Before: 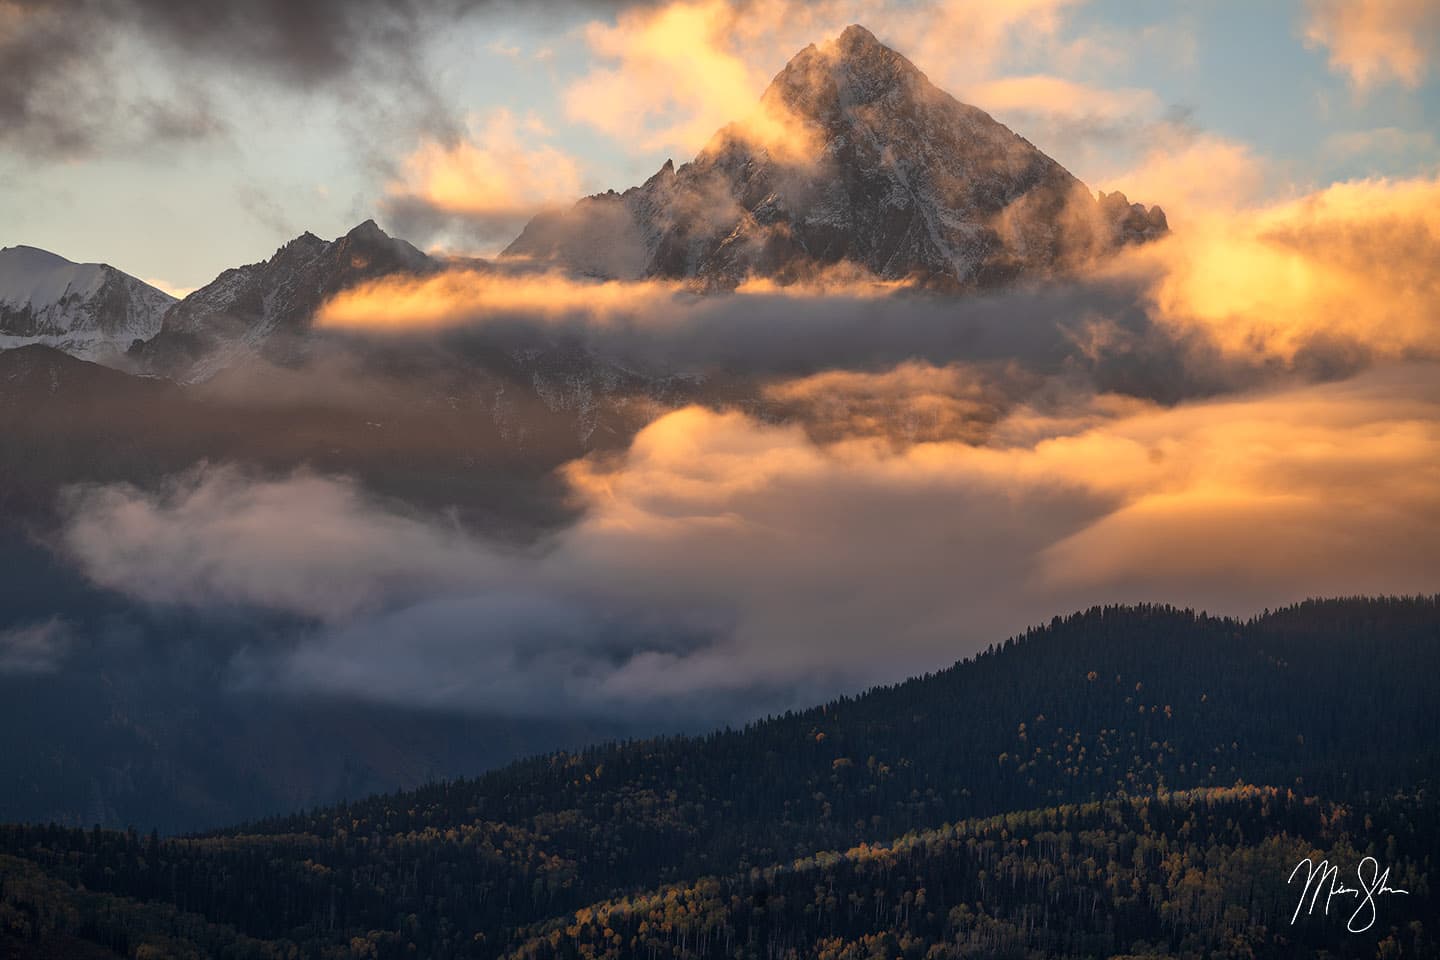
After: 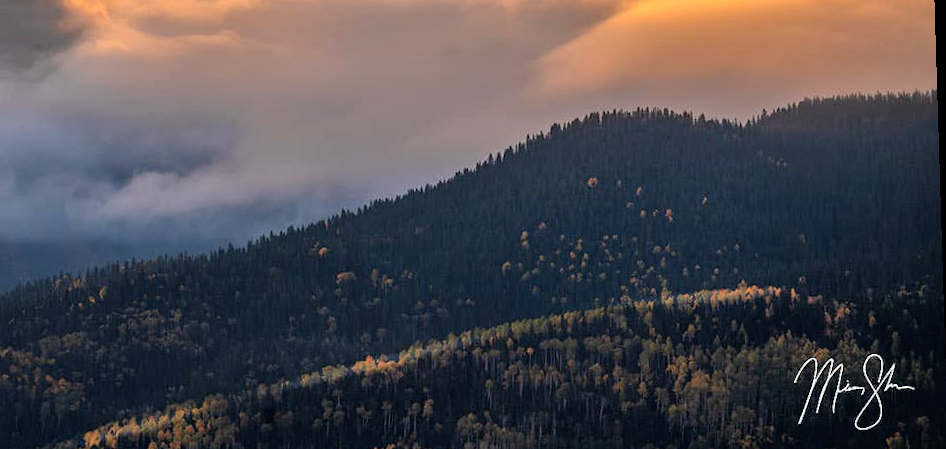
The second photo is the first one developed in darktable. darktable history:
crop and rotate: left 35.509%, top 50.238%, bottom 4.934%
rotate and perspective: rotation -1.77°, lens shift (horizontal) 0.004, automatic cropping off
tone equalizer: -7 EV 0.15 EV, -6 EV 0.6 EV, -5 EV 1.15 EV, -4 EV 1.33 EV, -3 EV 1.15 EV, -2 EV 0.6 EV, -1 EV 0.15 EV, mask exposure compensation -0.5 EV
contrast equalizer: octaves 7, y [[0.515 ×6], [0.507 ×6], [0.425 ×6], [0 ×6], [0 ×6]]
exposure: exposure -0.116 EV, compensate exposure bias true, compensate highlight preservation false
